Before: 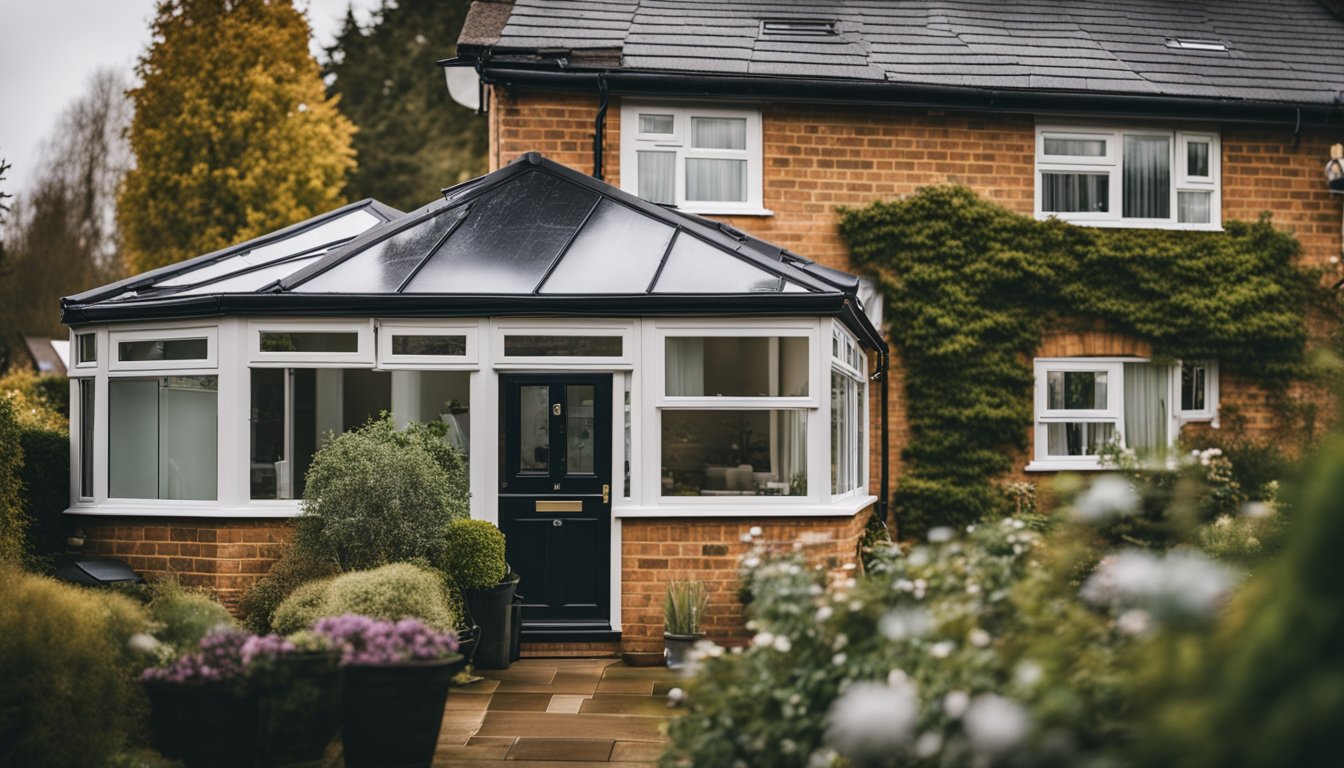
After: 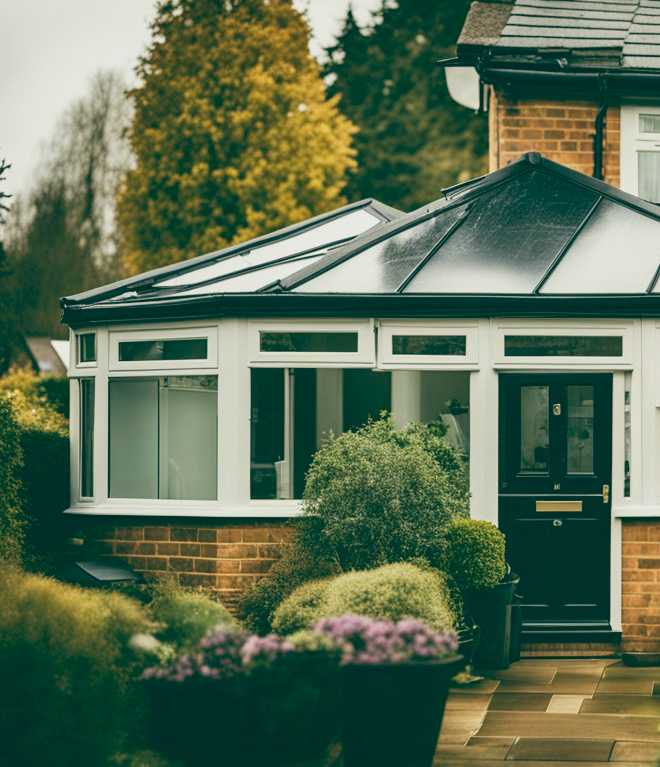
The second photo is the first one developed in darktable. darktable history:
crop and rotate: left 0%, top 0%, right 50.845%
tone equalizer: -8 EV -1.84 EV, -7 EV -1.16 EV, -6 EV -1.62 EV, smoothing diameter 25%, edges refinement/feathering 10, preserve details guided filter
base curve: curves: ch0 [(0, 0) (0.088, 0.125) (0.176, 0.251) (0.354, 0.501) (0.613, 0.749) (1, 0.877)], preserve colors none
color balance: lift [1.005, 0.99, 1.007, 1.01], gamma [1, 1.034, 1.032, 0.966], gain [0.873, 1.055, 1.067, 0.933]
